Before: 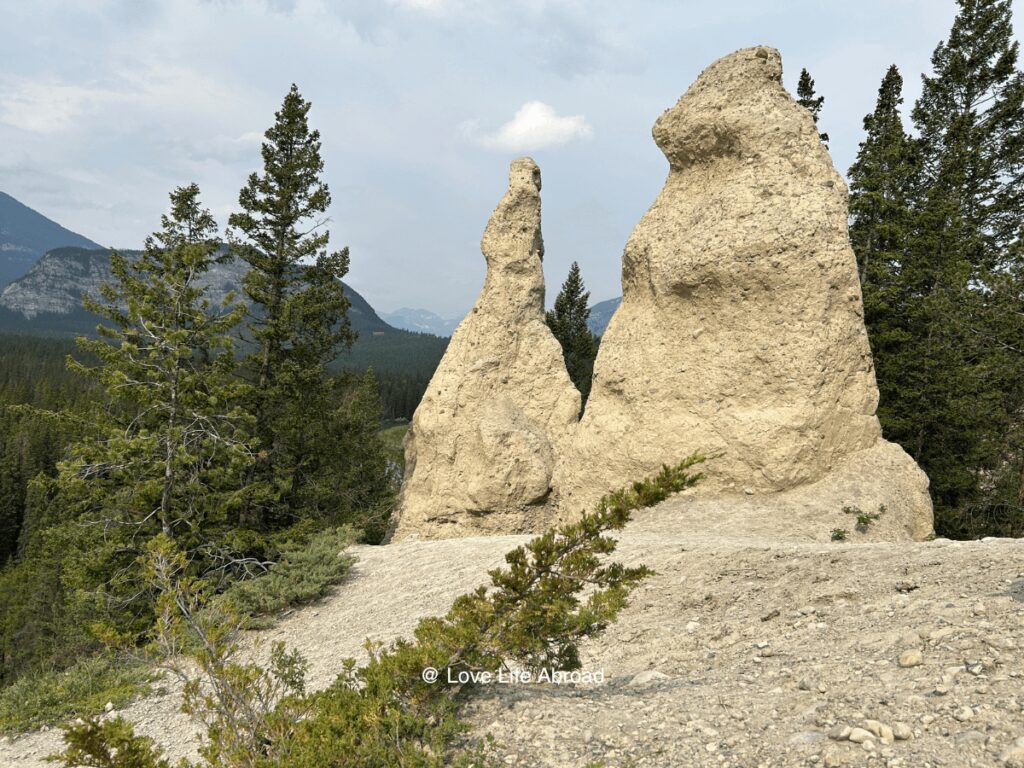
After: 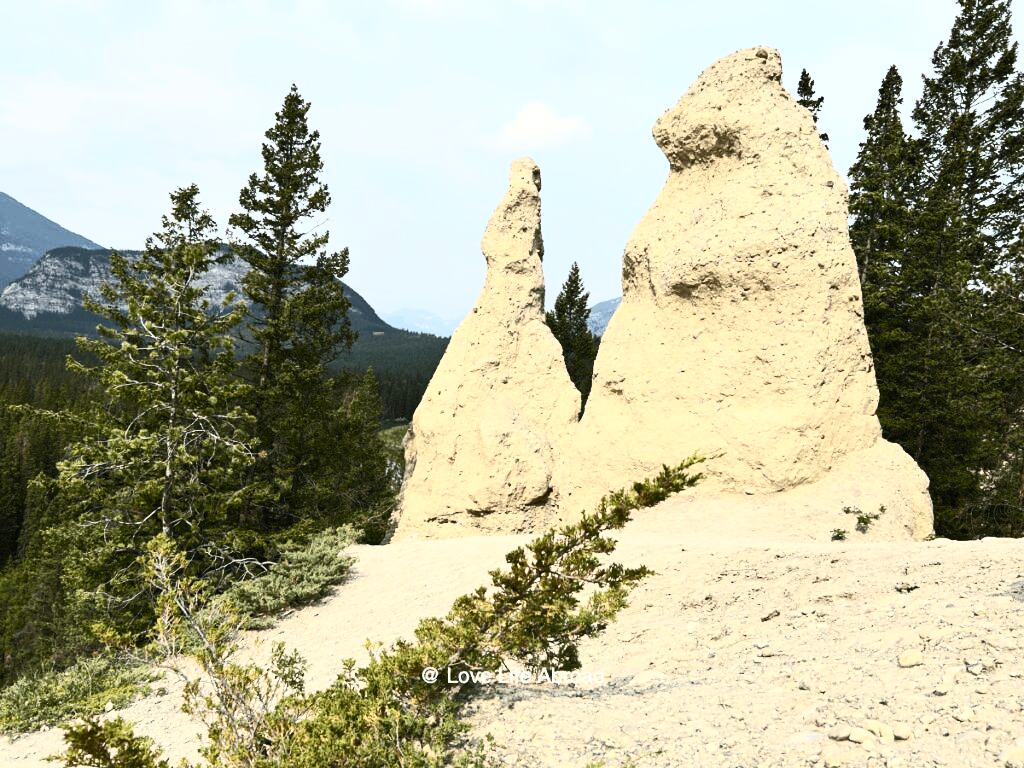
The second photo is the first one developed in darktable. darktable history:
contrast brightness saturation: contrast 0.6, brightness 0.323, saturation 0.14
